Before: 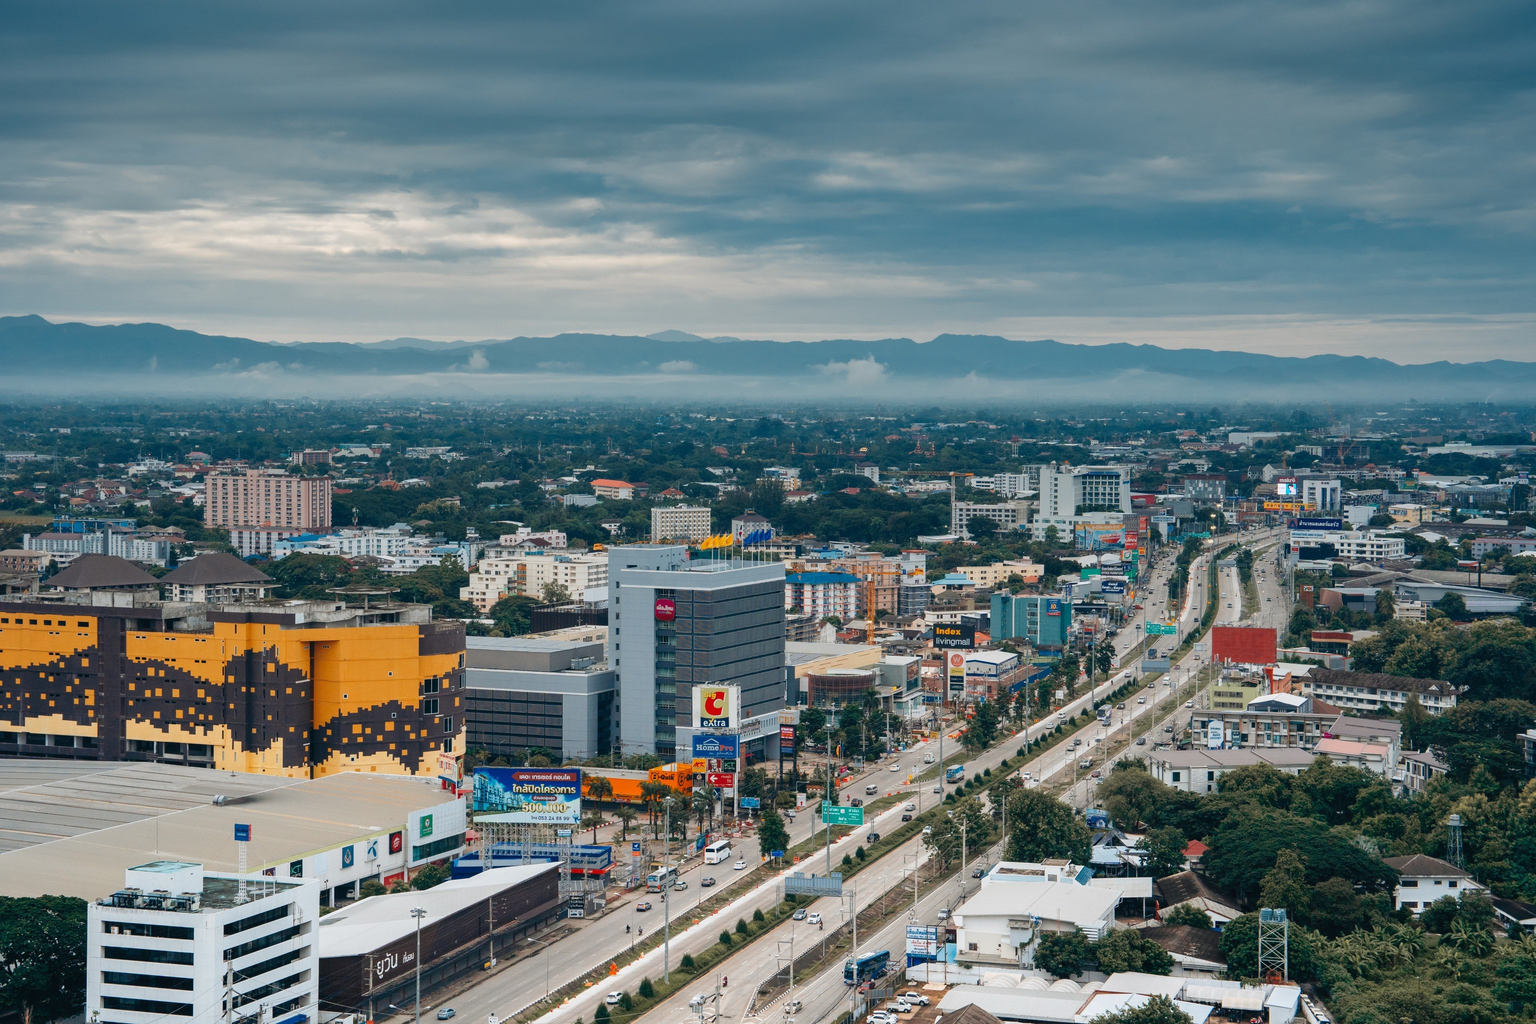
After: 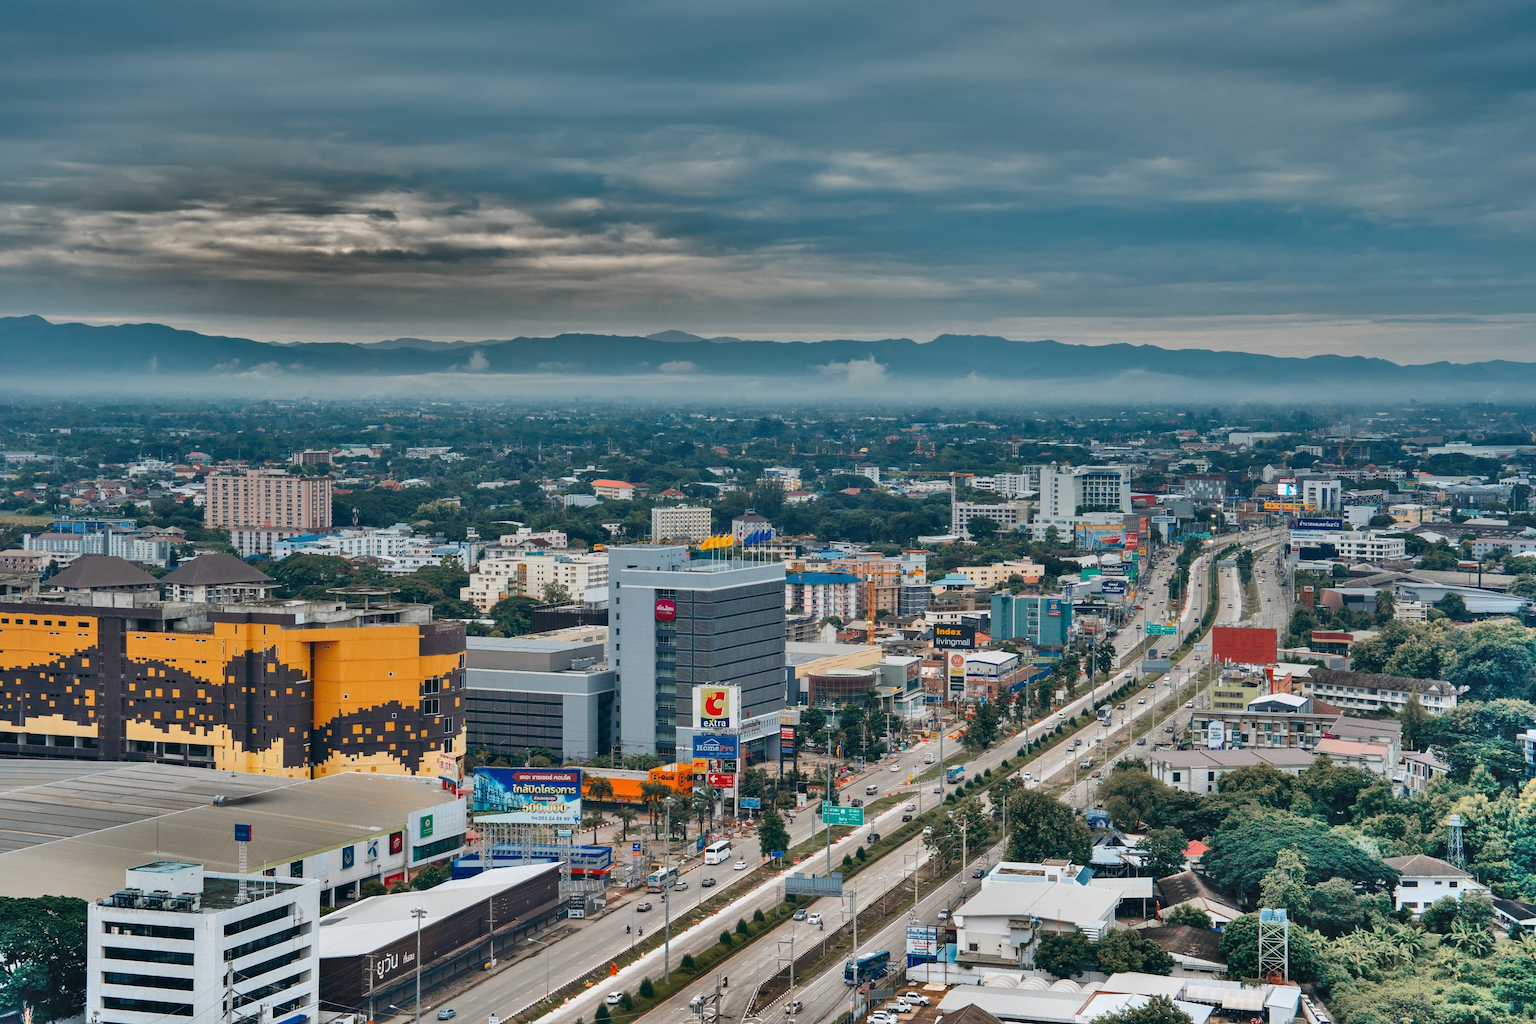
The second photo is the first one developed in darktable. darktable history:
exposure: exposure 0.15 EV, compensate exposure bias true, compensate highlight preservation false
contrast brightness saturation: saturation -0.026
shadows and highlights: radius 122.7, shadows 99.44, white point adjustment -2.83, highlights -99.5, soften with gaussian
